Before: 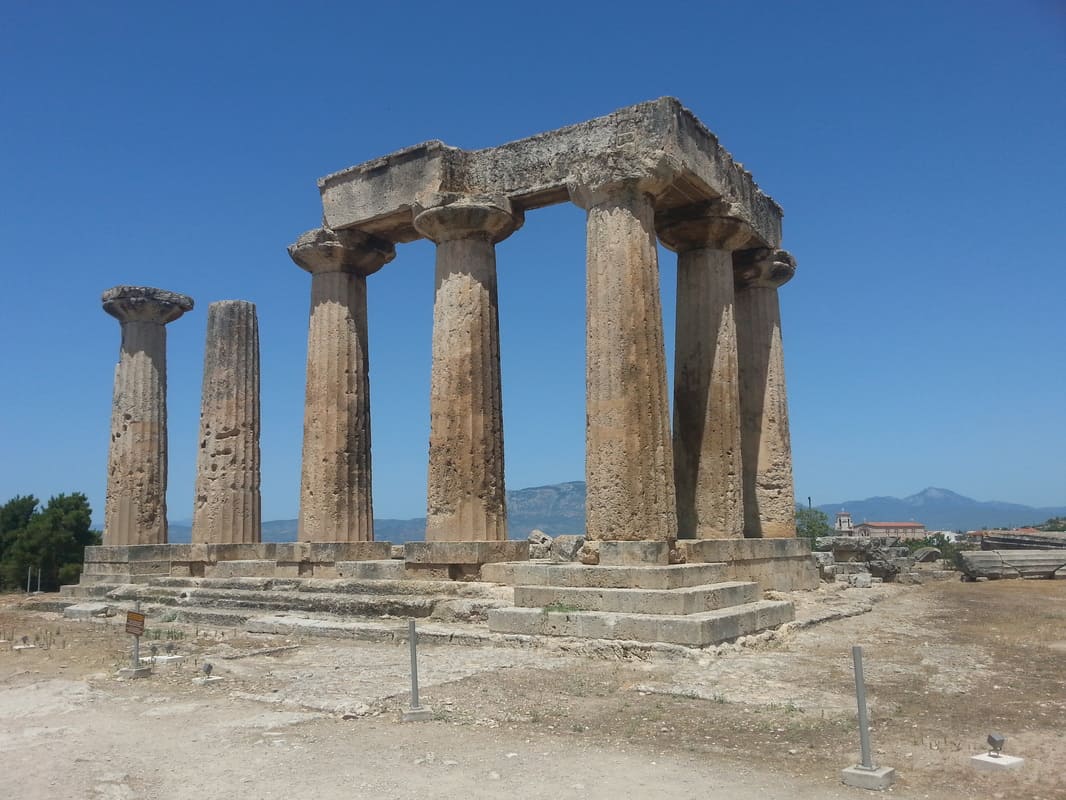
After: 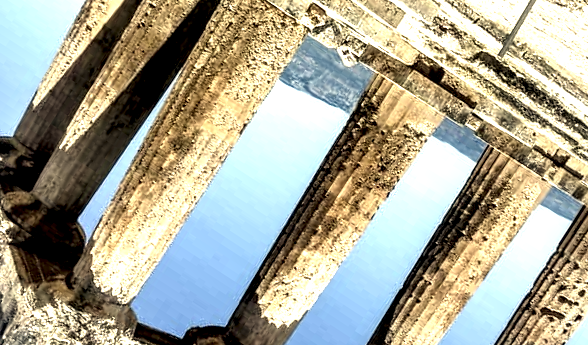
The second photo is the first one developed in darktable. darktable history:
exposure: black level correction 0, exposure 1.097 EV, compensate highlight preservation false
local contrast: highlights 116%, shadows 46%, detail 291%
crop and rotate: angle 146.96°, left 9.21%, top 15.577%, right 4.439%, bottom 16.901%
color correction: highlights a* 1.47, highlights b* 18.22
